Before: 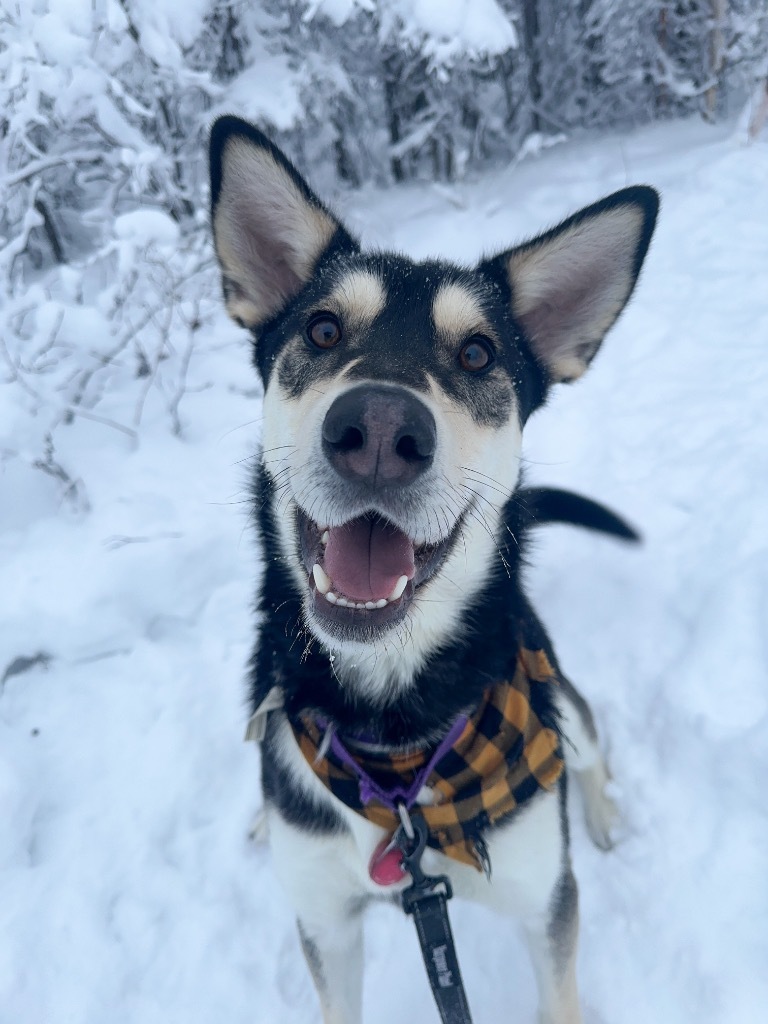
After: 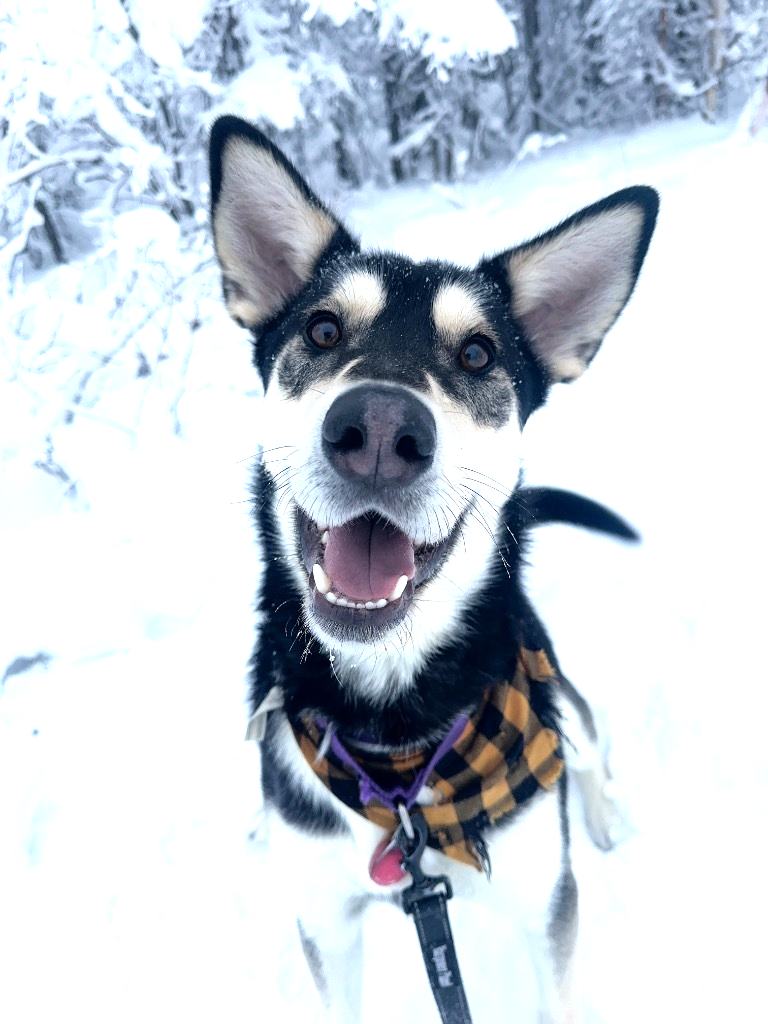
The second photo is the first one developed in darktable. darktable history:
tone equalizer: -8 EV -1.07 EV, -7 EV -1.03 EV, -6 EV -0.858 EV, -5 EV -0.607 EV, -3 EV 0.605 EV, -2 EV 0.865 EV, -1 EV 1 EV, +0 EV 1.08 EV
